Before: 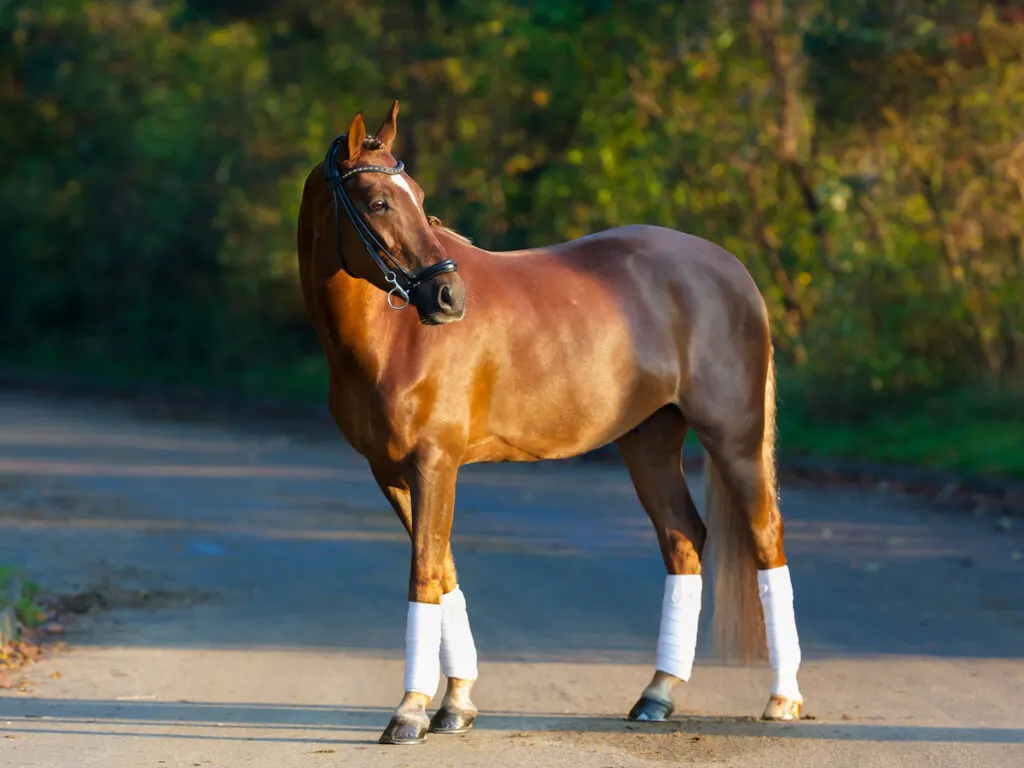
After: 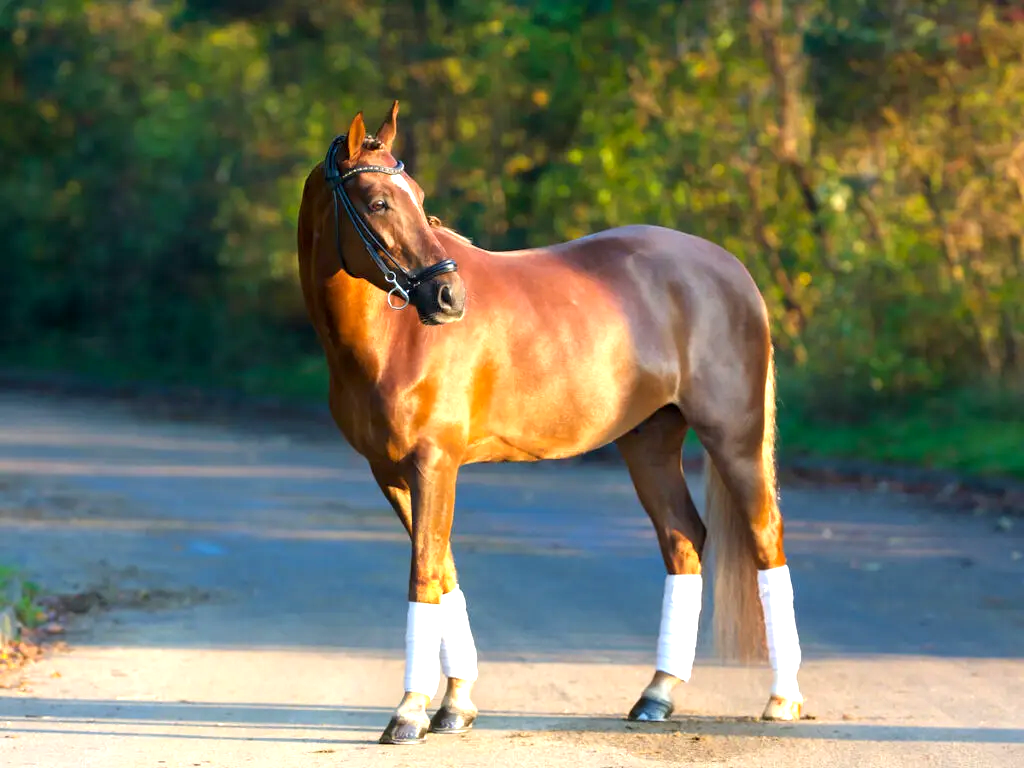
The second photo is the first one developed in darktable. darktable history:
tone equalizer: on, module defaults
exposure: black level correction 0.001, exposure 0.966 EV, compensate highlight preservation false
